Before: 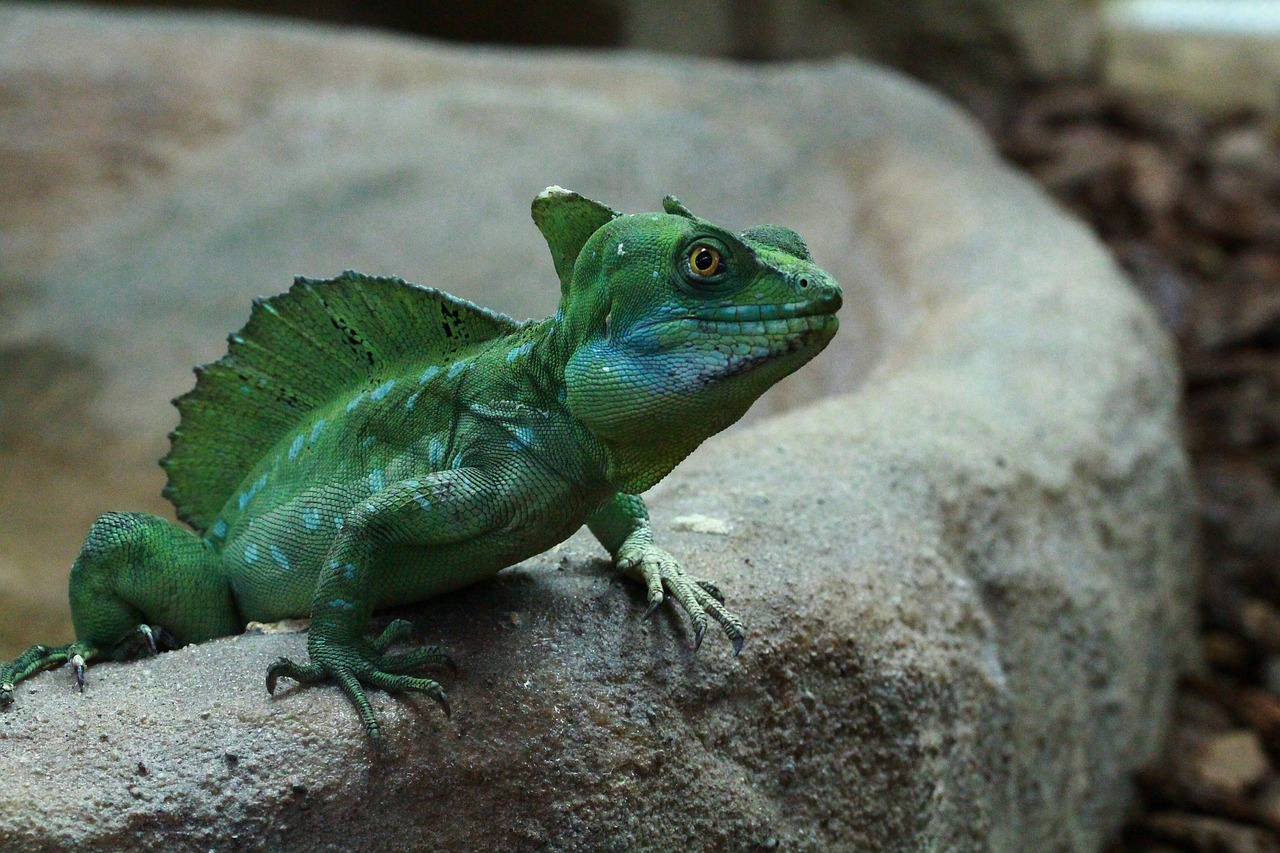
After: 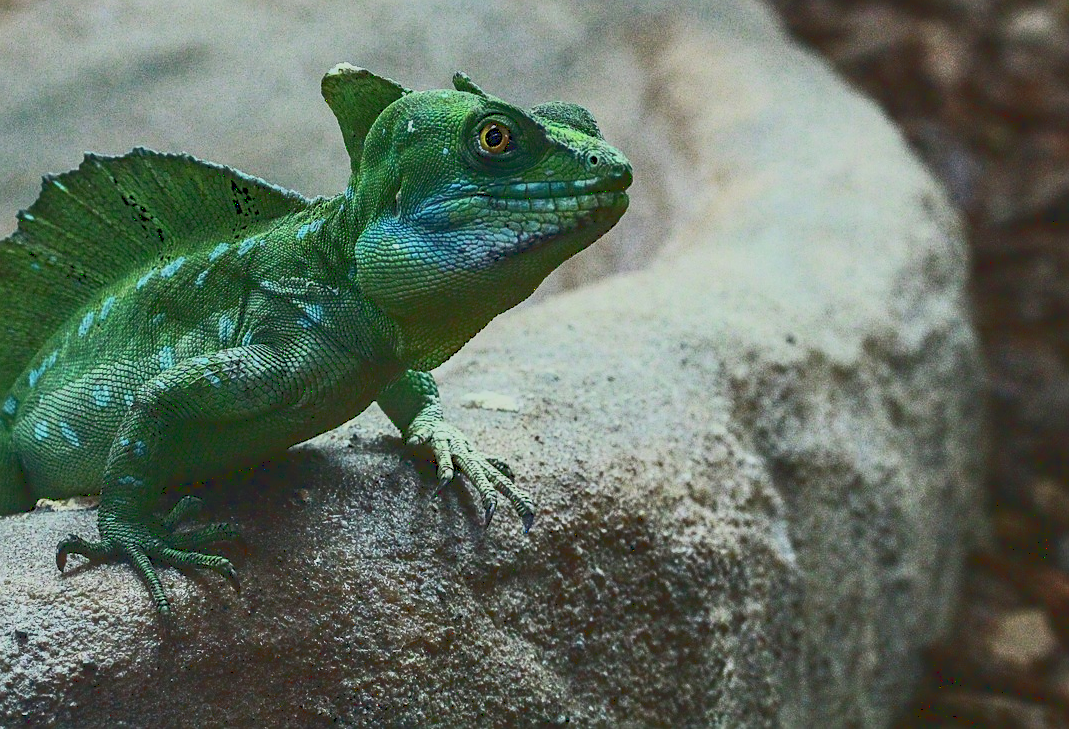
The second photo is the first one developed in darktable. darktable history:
tone curve: curves: ch0 [(0, 0.148) (0.191, 0.225) (0.39, 0.373) (0.669, 0.716) (0.847, 0.818) (1, 0.839)]
local contrast: on, module defaults
sharpen: on, module defaults
crop: left 16.416%, top 14.444%
